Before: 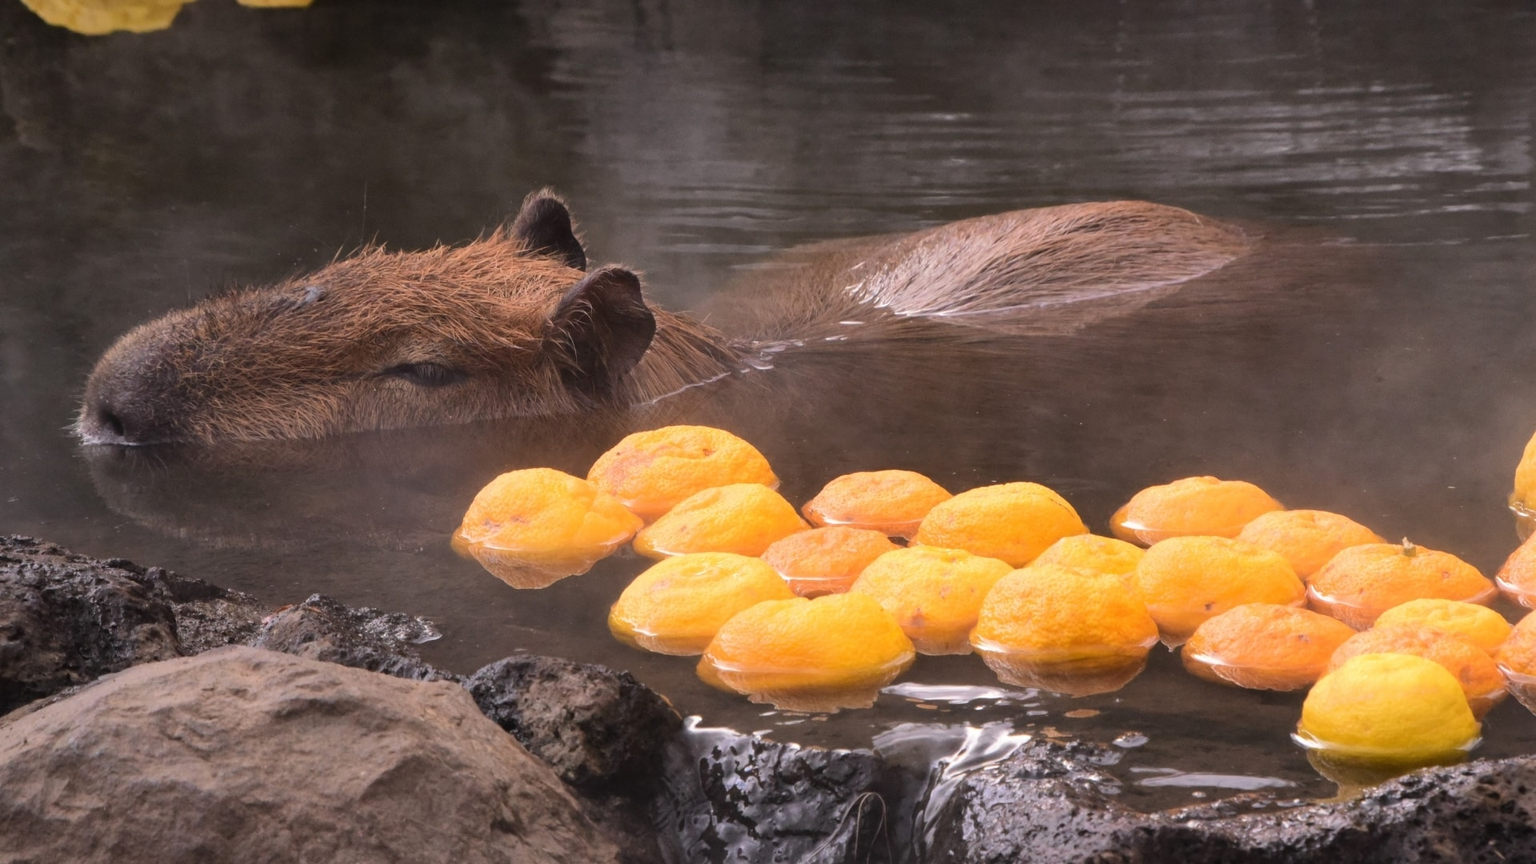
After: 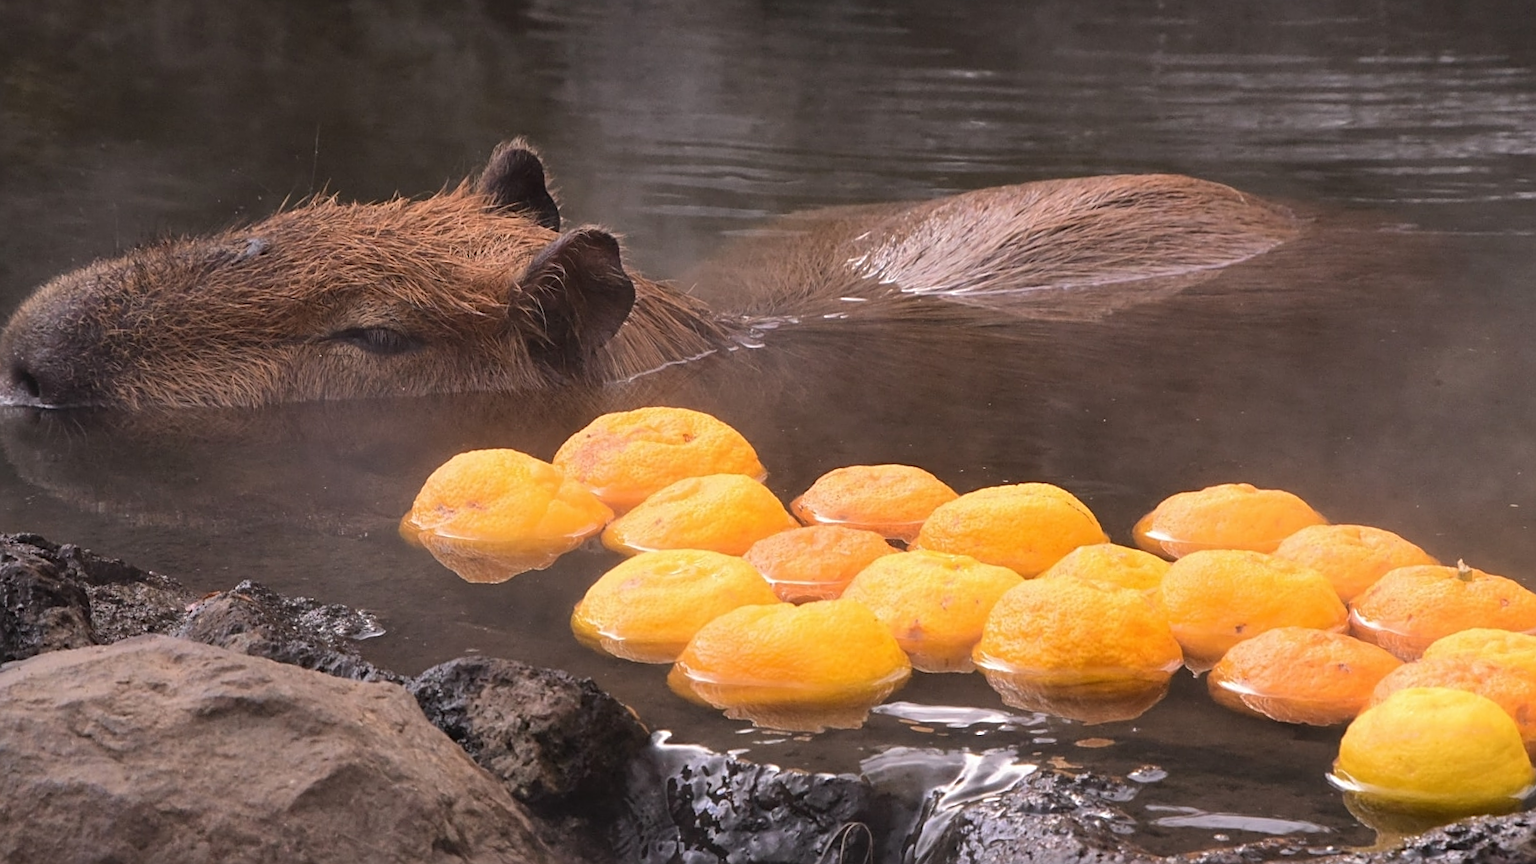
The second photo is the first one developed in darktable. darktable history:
crop and rotate: angle -1.98°, left 3.1%, top 3.94%, right 1.539%, bottom 0.667%
sharpen: on, module defaults
local contrast: mode bilateral grid, contrast 99, coarseness 99, detail 94%, midtone range 0.2
